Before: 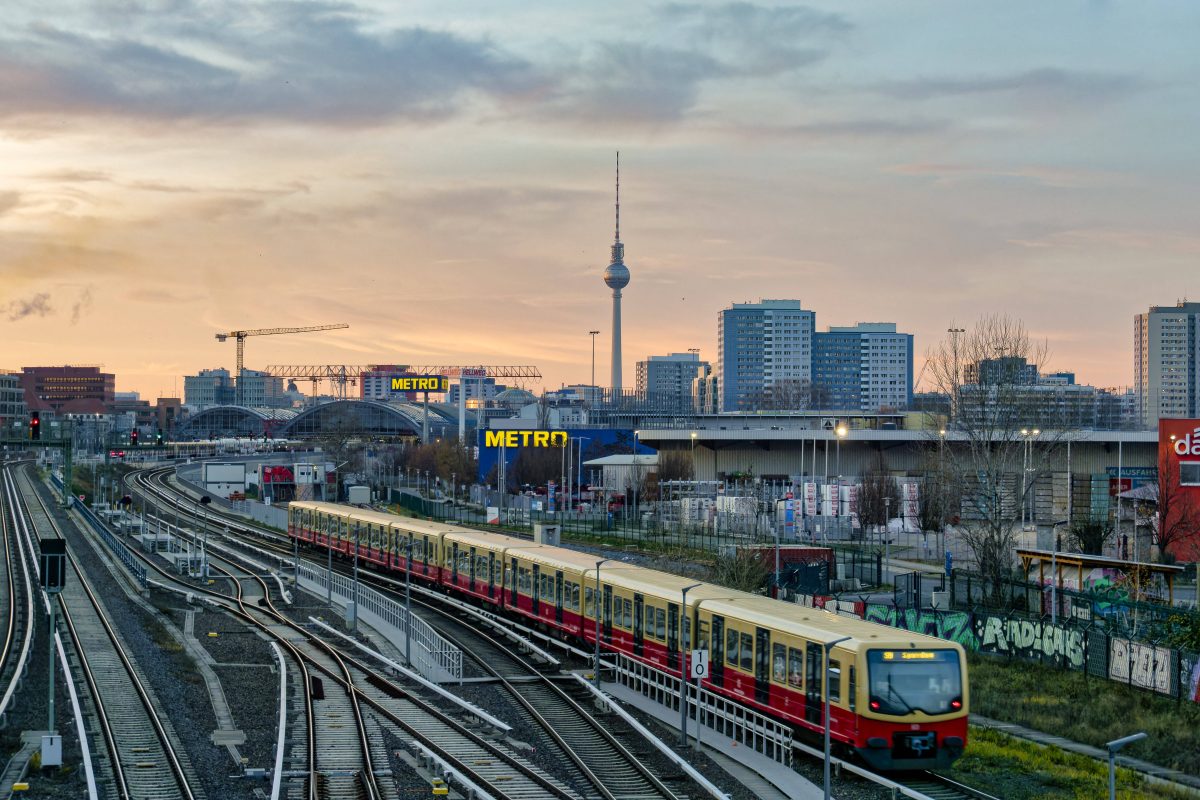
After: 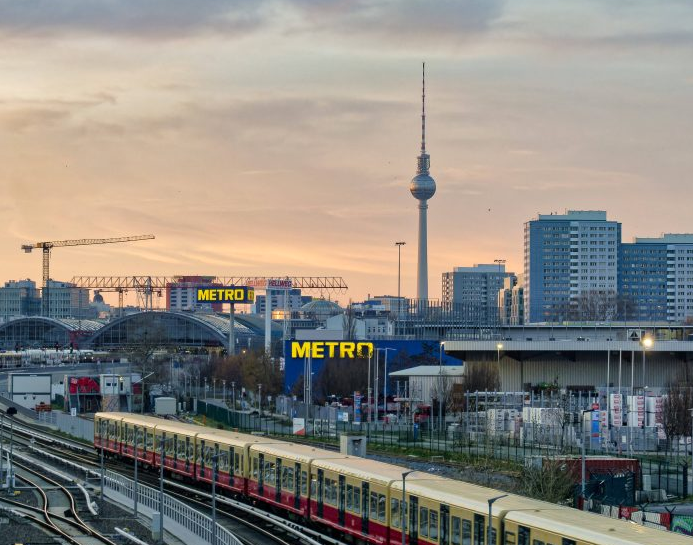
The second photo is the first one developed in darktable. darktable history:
crop: left 16.202%, top 11.208%, right 26.045%, bottom 20.557%
exposure: compensate highlight preservation false
tone equalizer: on, module defaults
